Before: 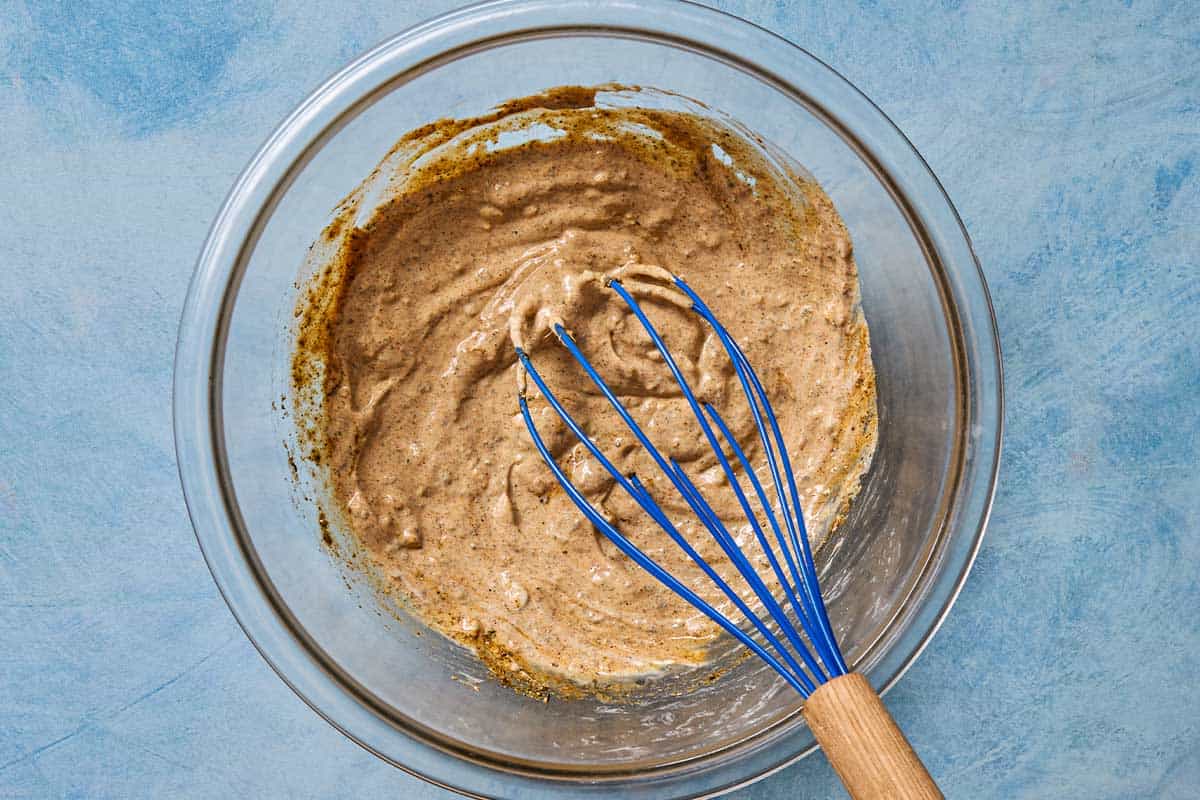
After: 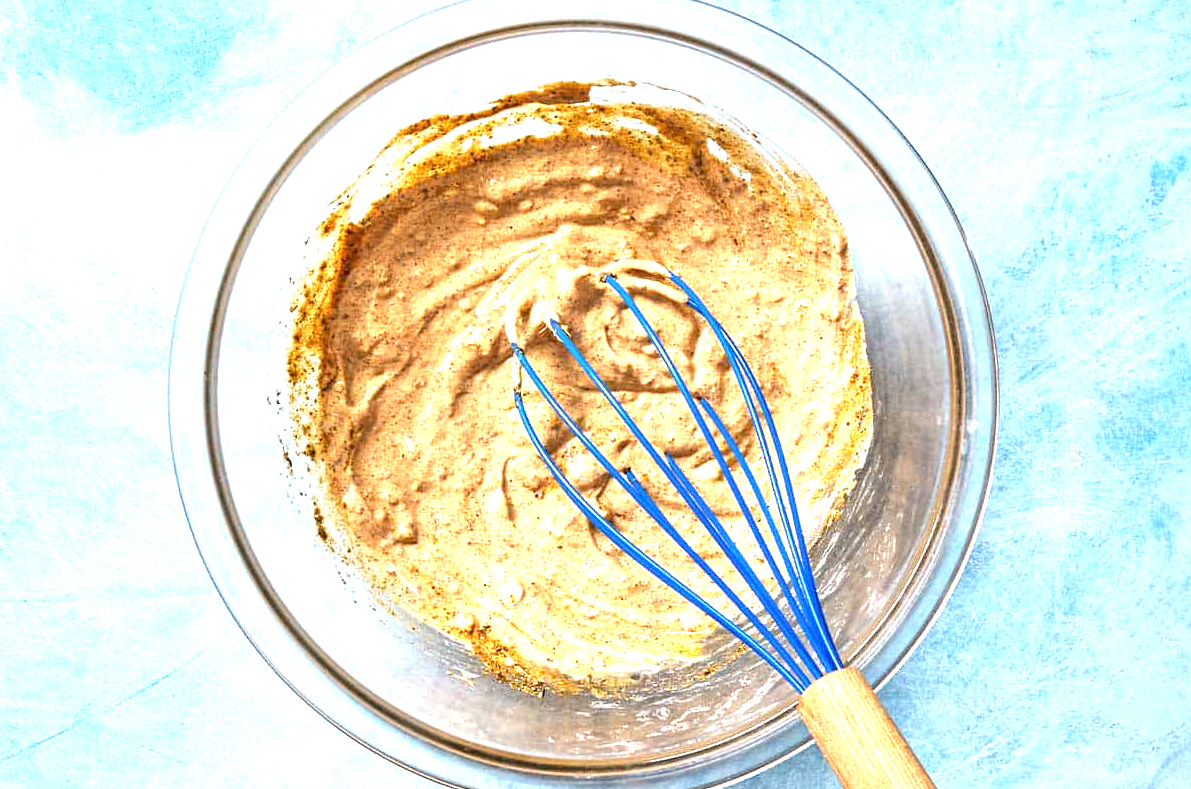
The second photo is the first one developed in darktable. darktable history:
tone equalizer: edges refinement/feathering 500, mask exposure compensation -1.57 EV, preserve details no
exposure: black level correction 0, exposure 1.509 EV, compensate exposure bias true, compensate highlight preservation false
crop: left 0.488%, top 0.712%, right 0.232%, bottom 0.652%
